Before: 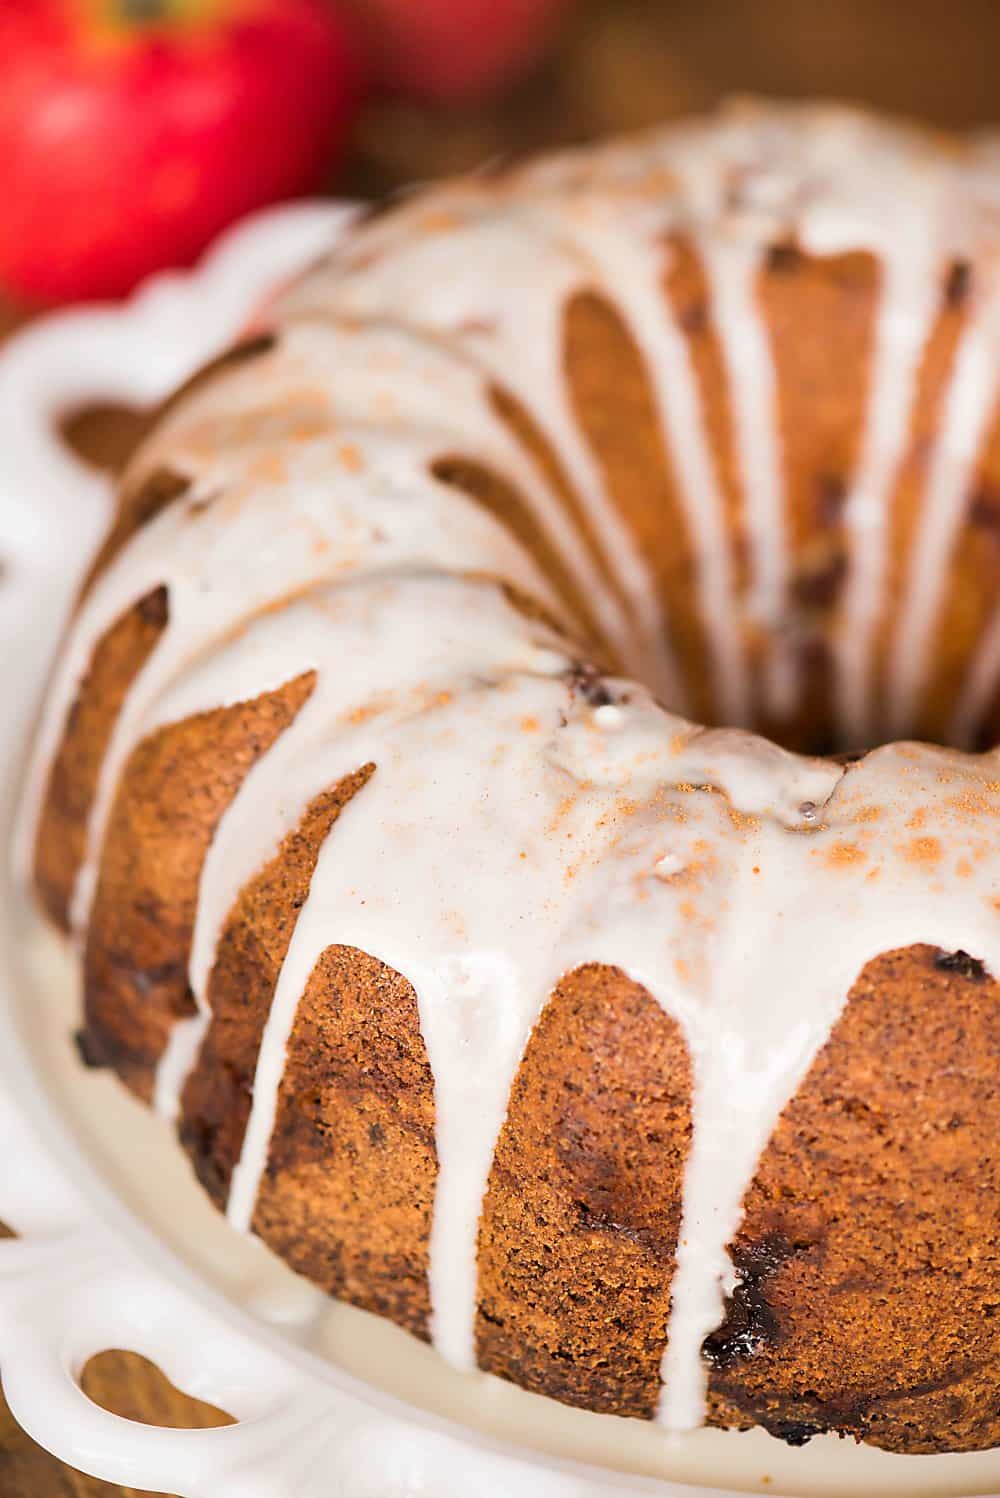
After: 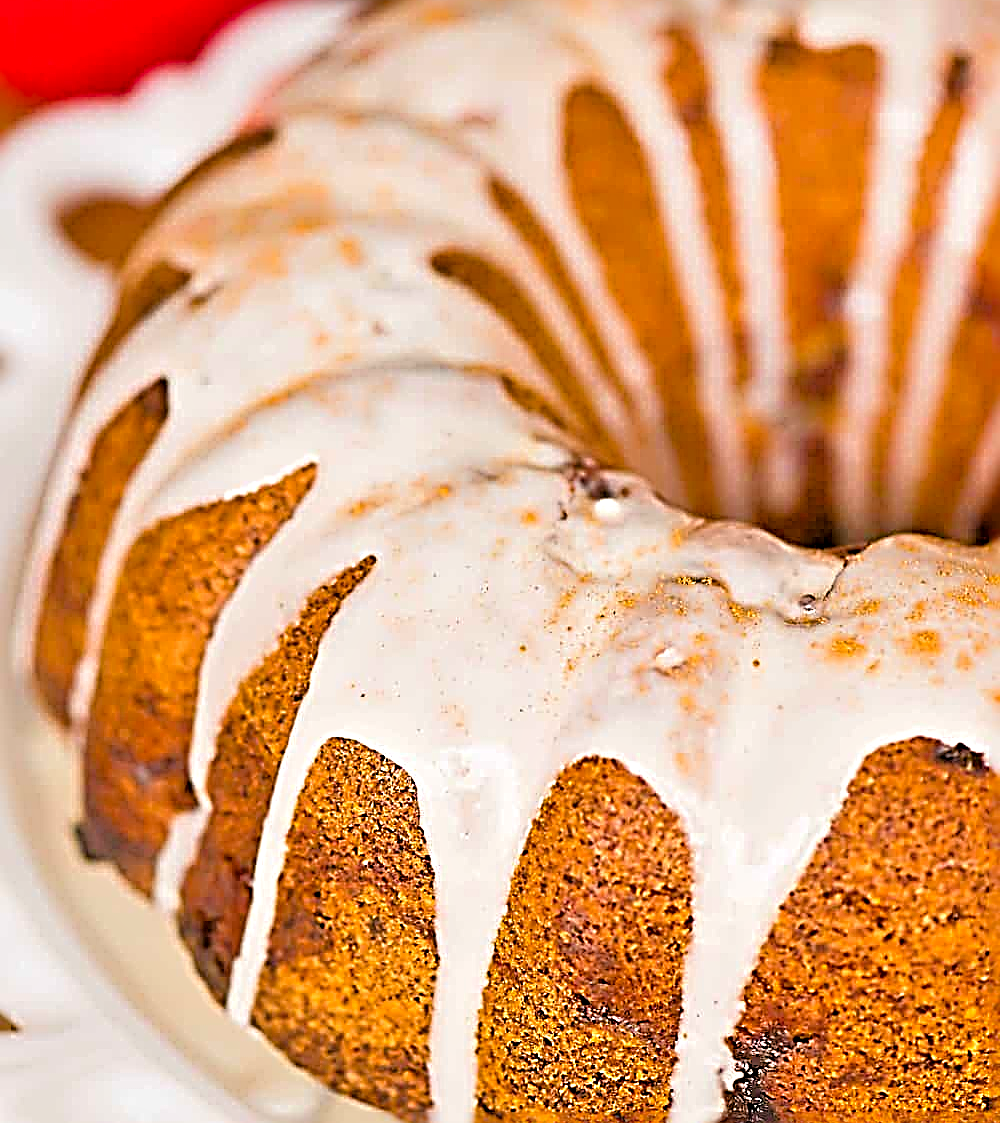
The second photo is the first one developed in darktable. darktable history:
tone equalizer: -7 EV 0.15 EV, -6 EV 0.6 EV, -5 EV 1.15 EV, -4 EV 1.33 EV, -3 EV 1.15 EV, -2 EV 0.6 EV, -1 EV 0.15 EV, mask exposure compensation -0.5 EV
color balance rgb: perceptual saturation grading › global saturation 25%, global vibrance 20%
sharpen: radius 4.001, amount 2
crop: top 13.819%, bottom 11.169%
